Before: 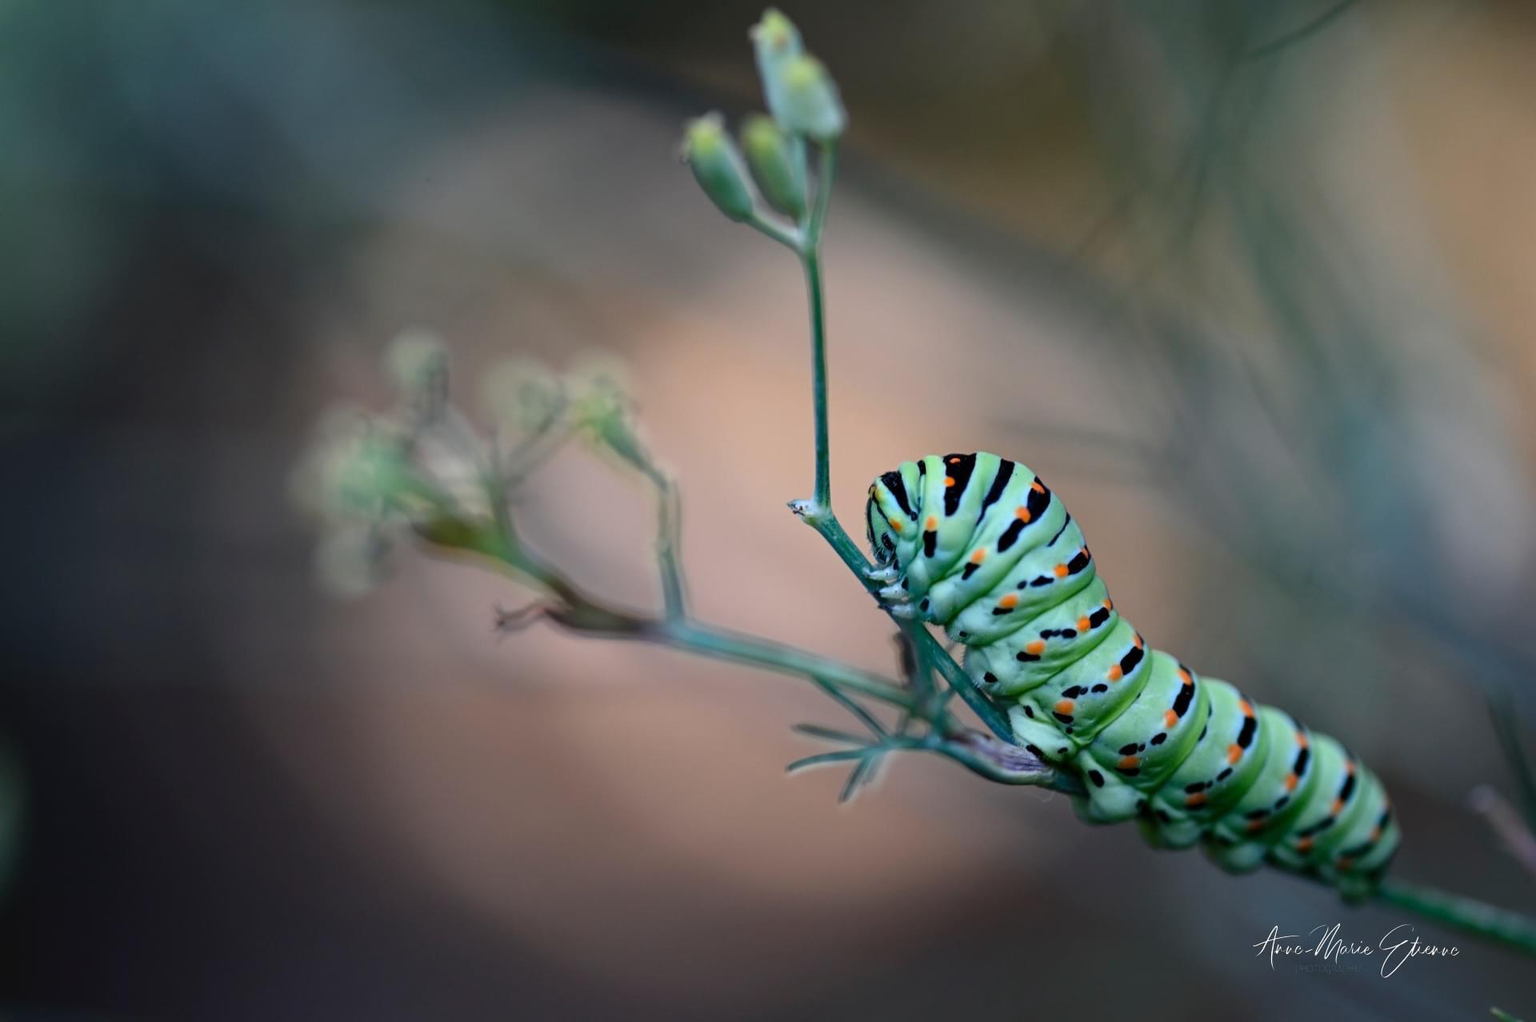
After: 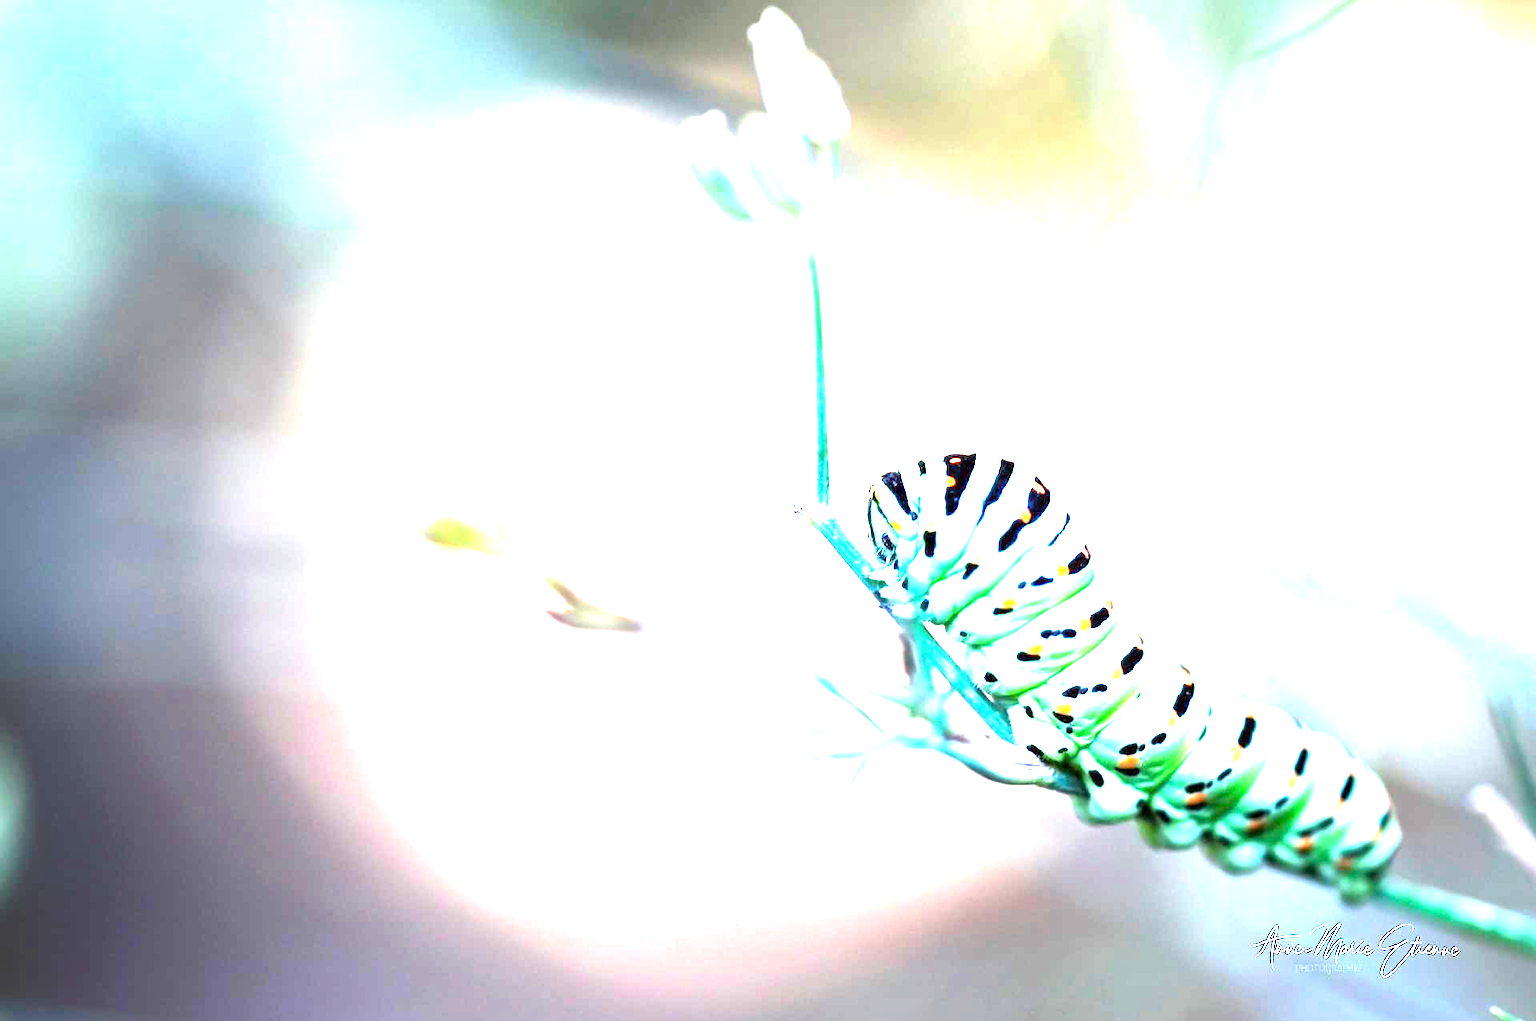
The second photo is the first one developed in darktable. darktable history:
exposure: exposure 2.984 EV, compensate highlight preservation false
tone equalizer: -8 EV -1.07 EV, -7 EV -1.02 EV, -6 EV -0.834 EV, -5 EV -0.597 EV, -3 EV 0.565 EV, -2 EV 0.889 EV, -1 EV 1.01 EV, +0 EV 1.06 EV
